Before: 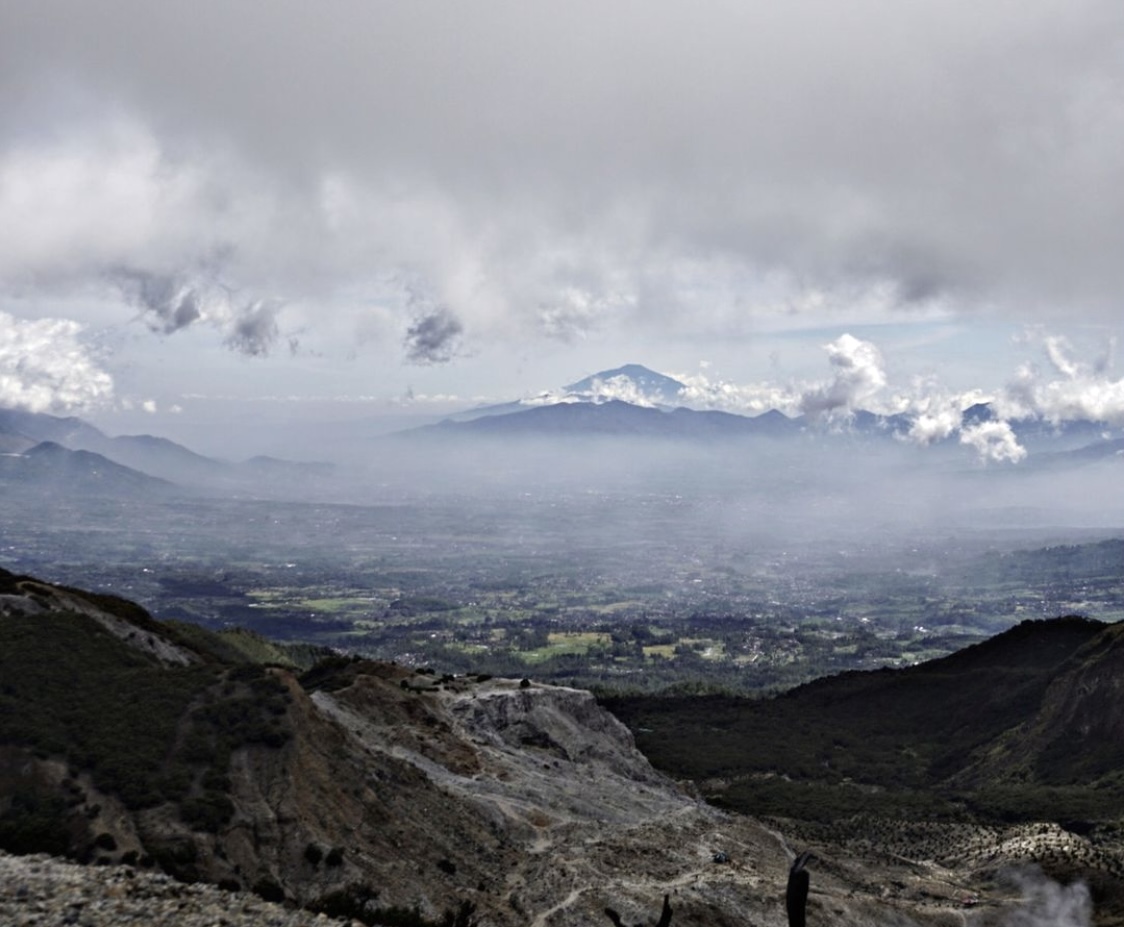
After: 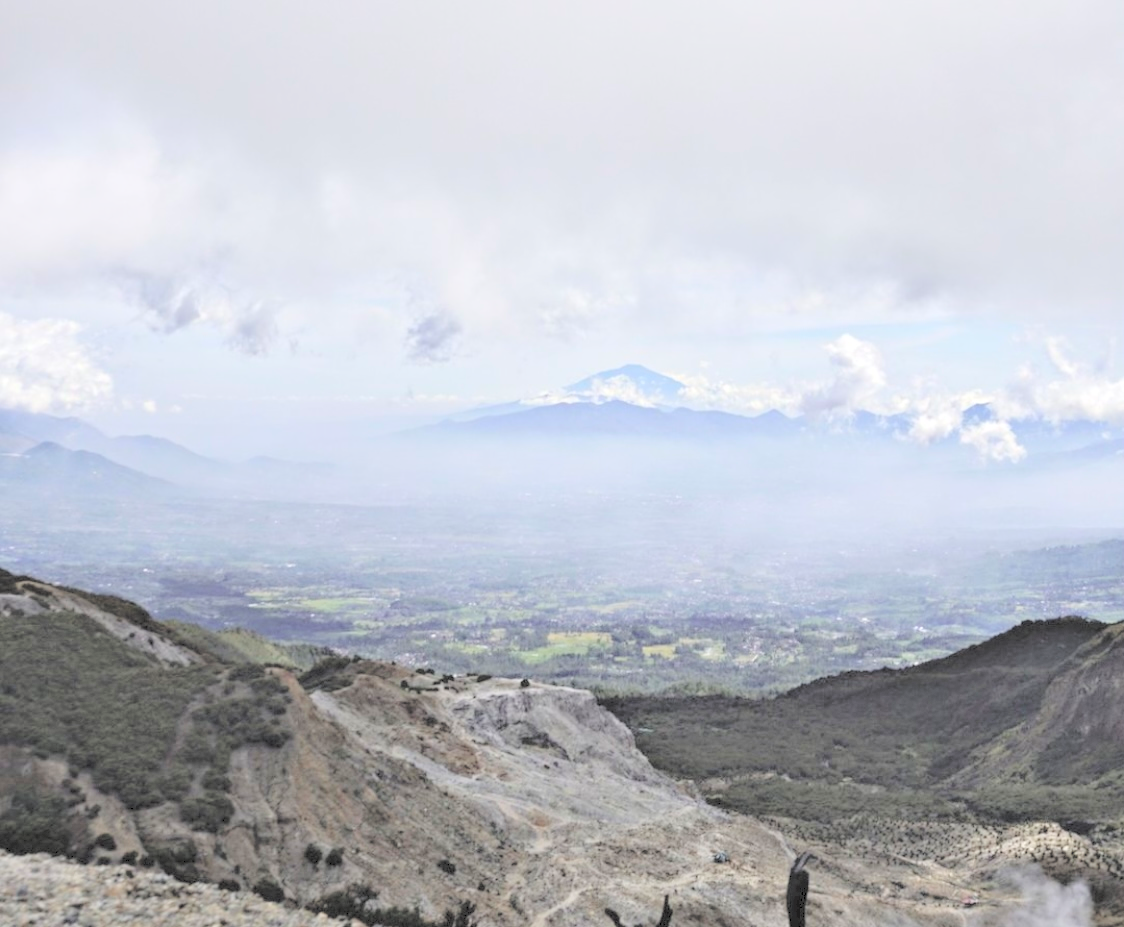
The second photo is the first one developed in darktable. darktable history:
contrast brightness saturation: brightness 0.989
tone equalizer: on, module defaults
